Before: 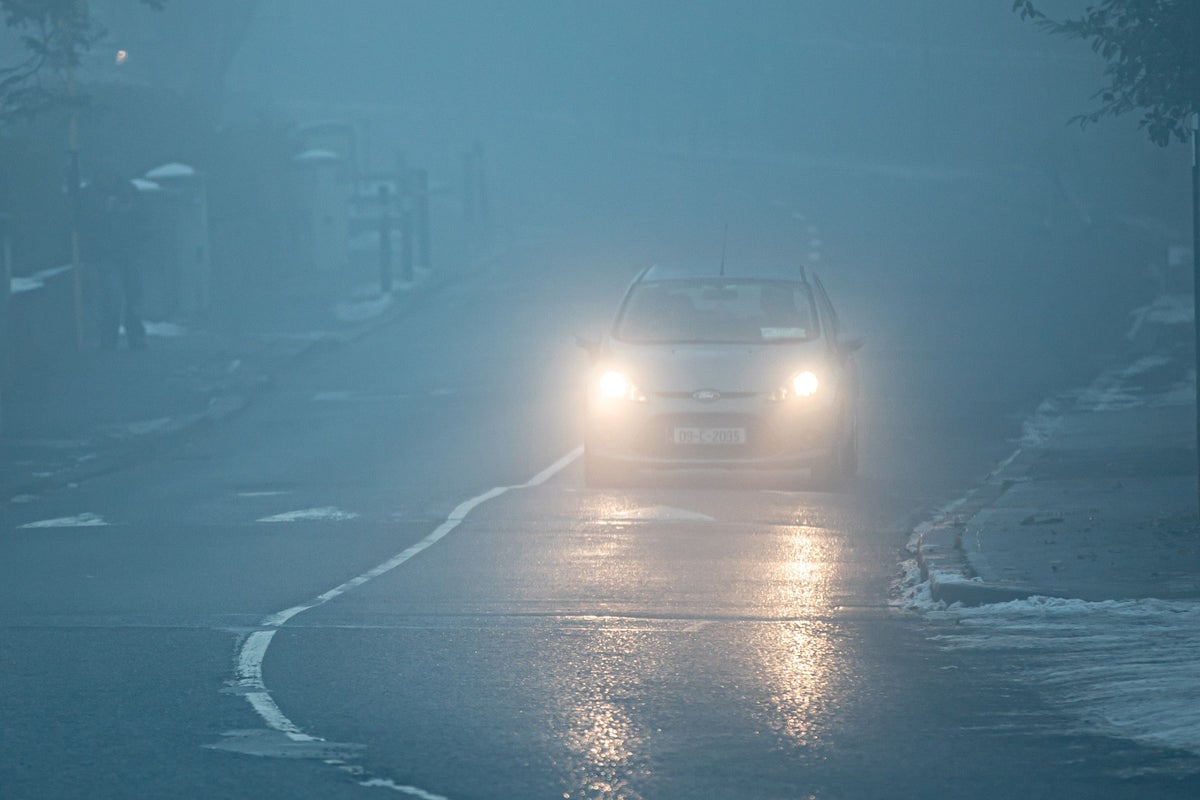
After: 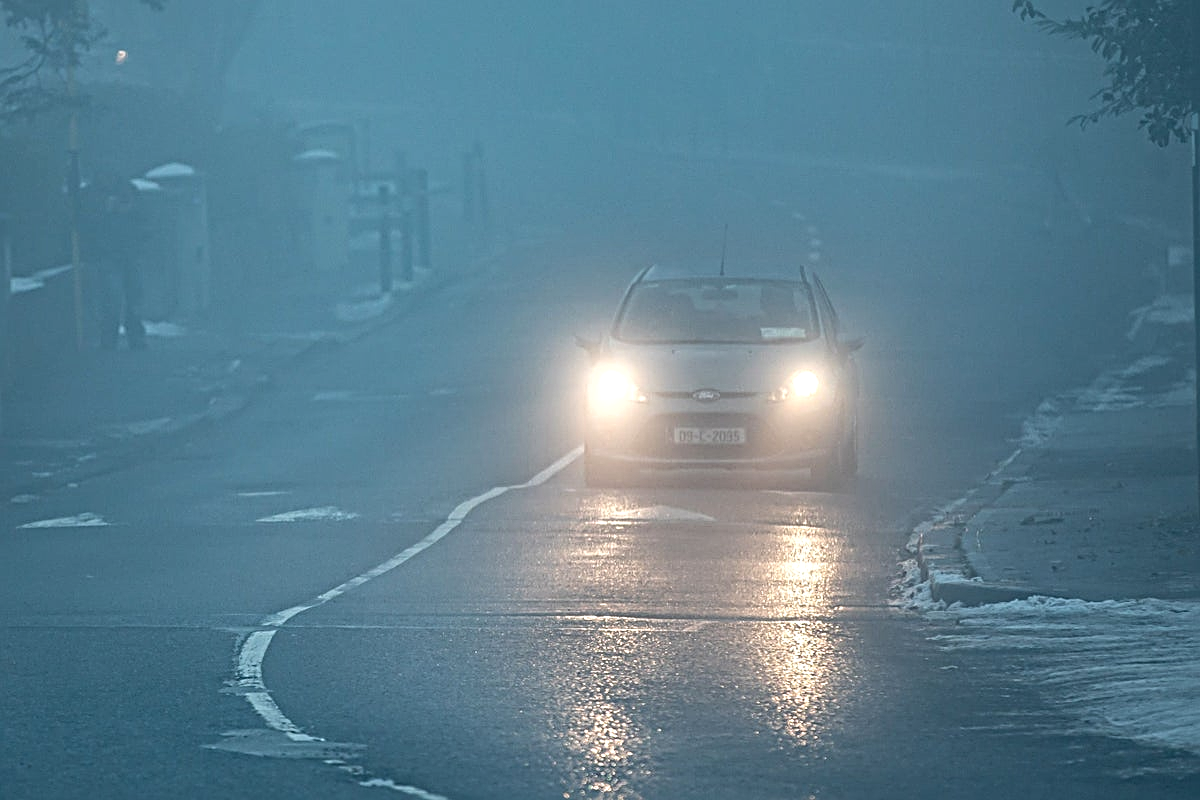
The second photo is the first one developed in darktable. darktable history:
shadows and highlights: white point adjustment -3.64, highlights -63.34, highlights color adjustment 42%, soften with gaussian
sharpen: radius 2.543, amount 0.636
tone equalizer: -8 EV -0.417 EV, -7 EV -0.389 EV, -6 EV -0.333 EV, -5 EV -0.222 EV, -3 EV 0.222 EV, -2 EV 0.333 EV, -1 EV 0.389 EV, +0 EV 0.417 EV, edges refinement/feathering 500, mask exposure compensation -1.57 EV, preserve details no
